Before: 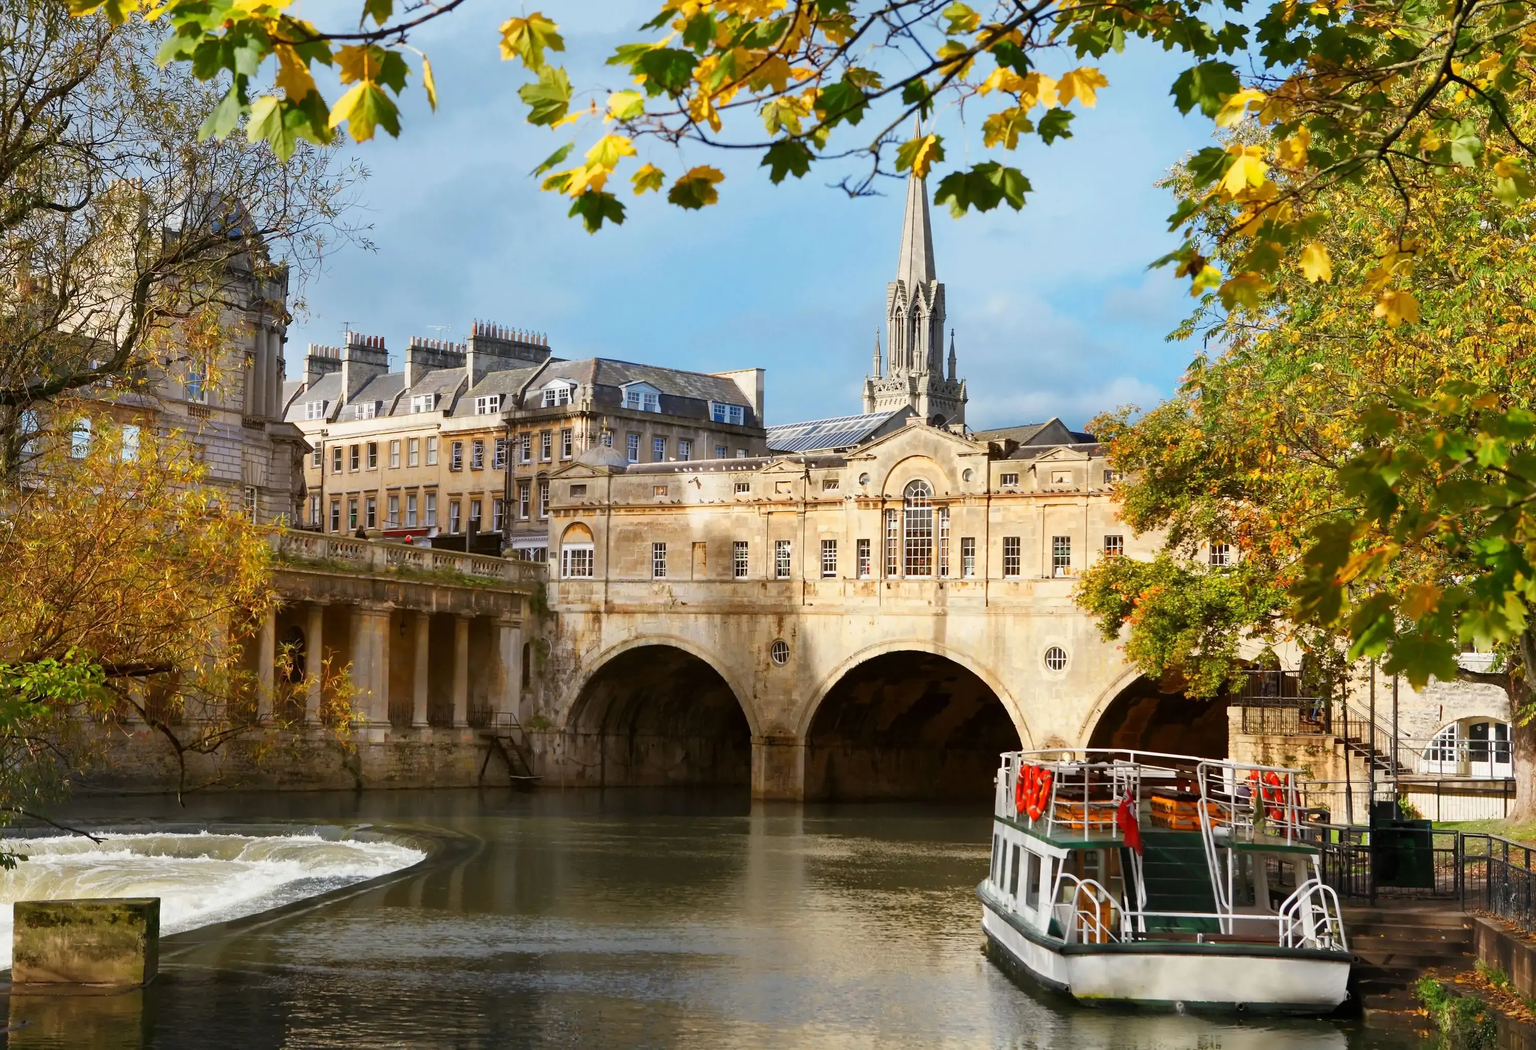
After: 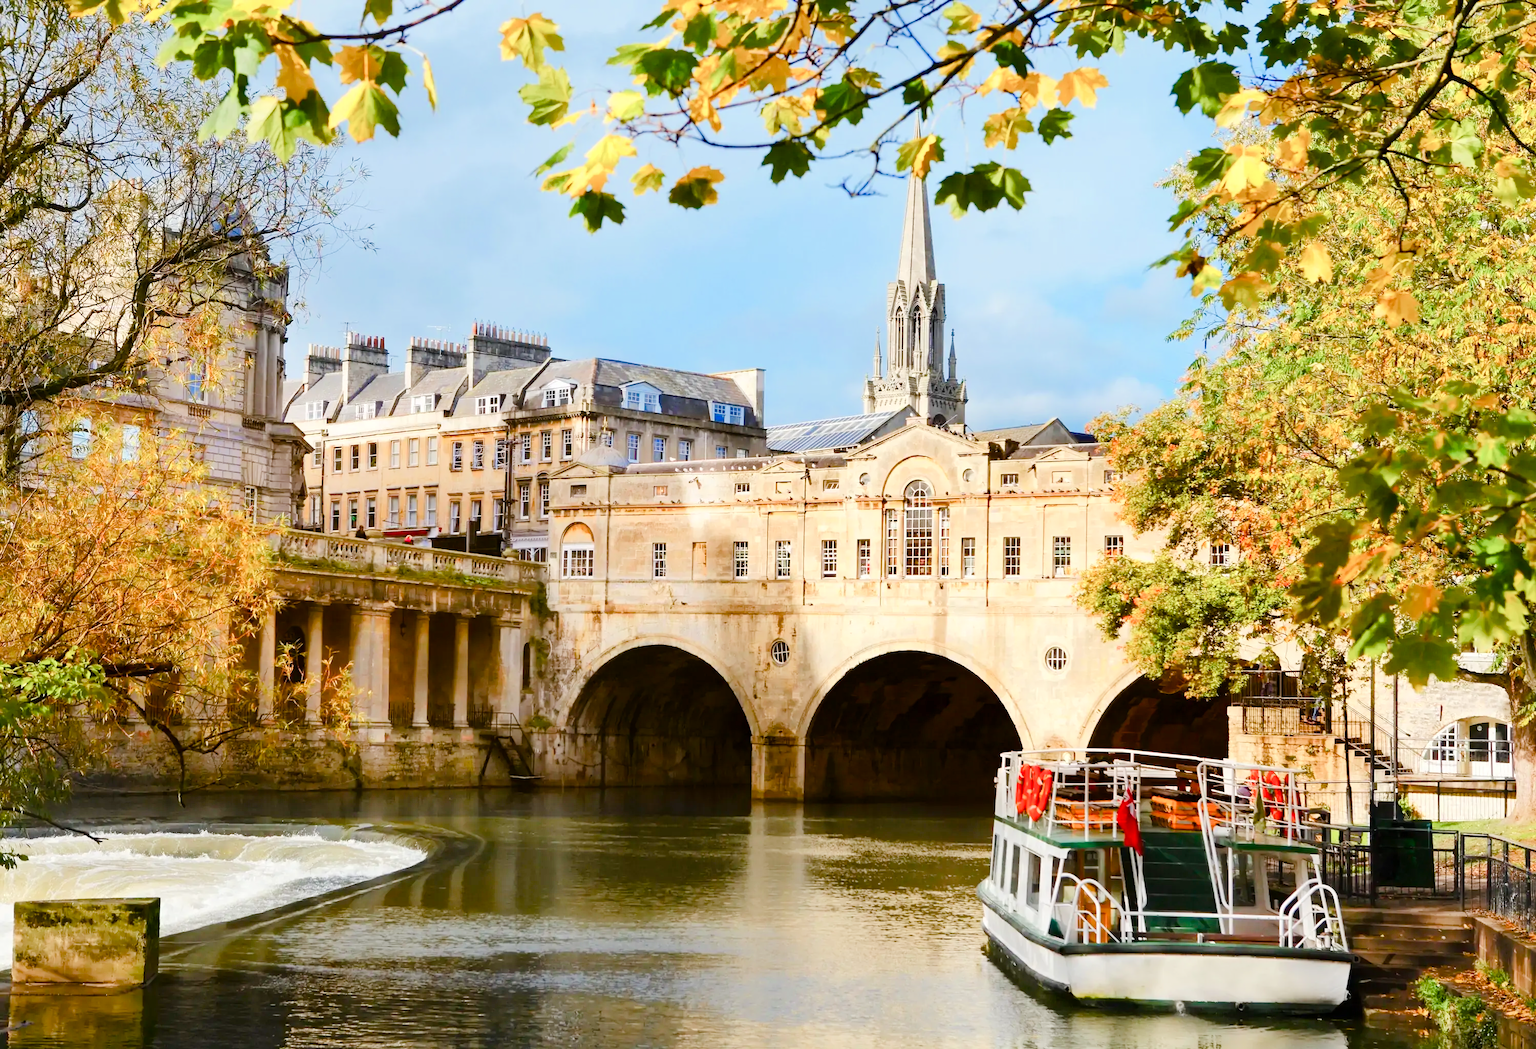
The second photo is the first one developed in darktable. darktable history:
tone equalizer: -7 EV 0.162 EV, -6 EV 0.602 EV, -5 EV 1.12 EV, -4 EV 1.31 EV, -3 EV 1.12 EV, -2 EV 0.6 EV, -1 EV 0.159 EV, edges refinement/feathering 500, mask exposure compensation -1.57 EV, preserve details no
color balance rgb: perceptual saturation grading › global saturation 24.854%, perceptual saturation grading › highlights -50.957%, perceptual saturation grading › mid-tones 19.352%, perceptual saturation grading › shadows 61.138%
